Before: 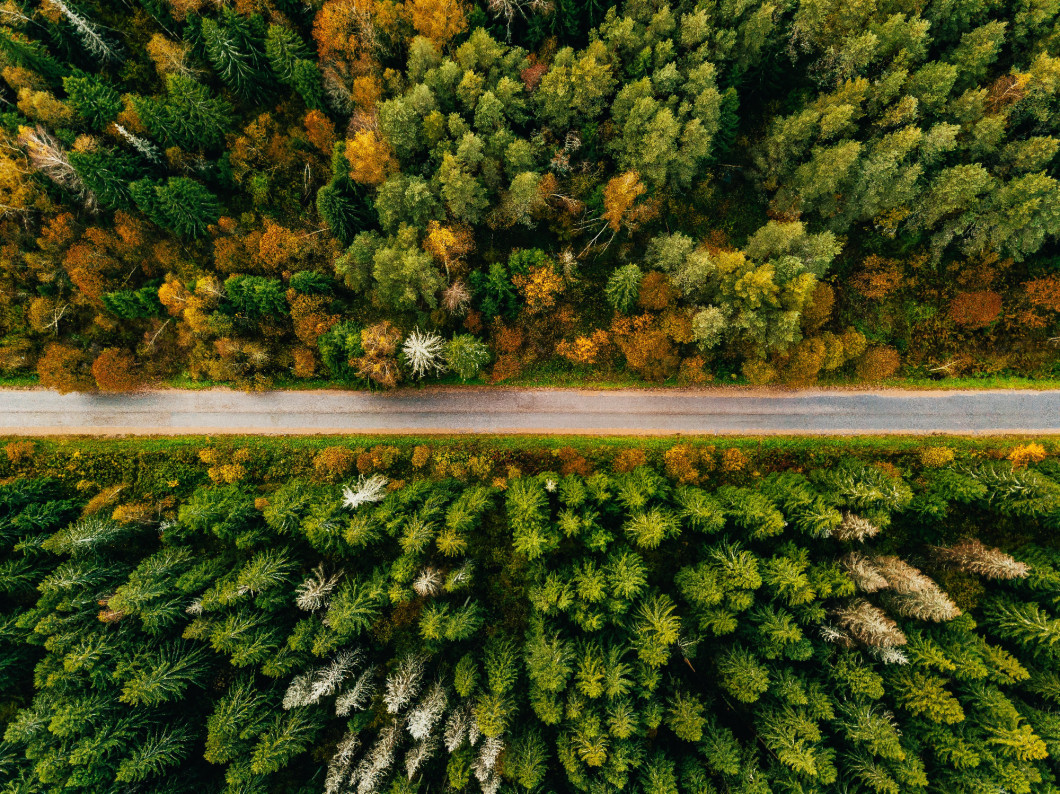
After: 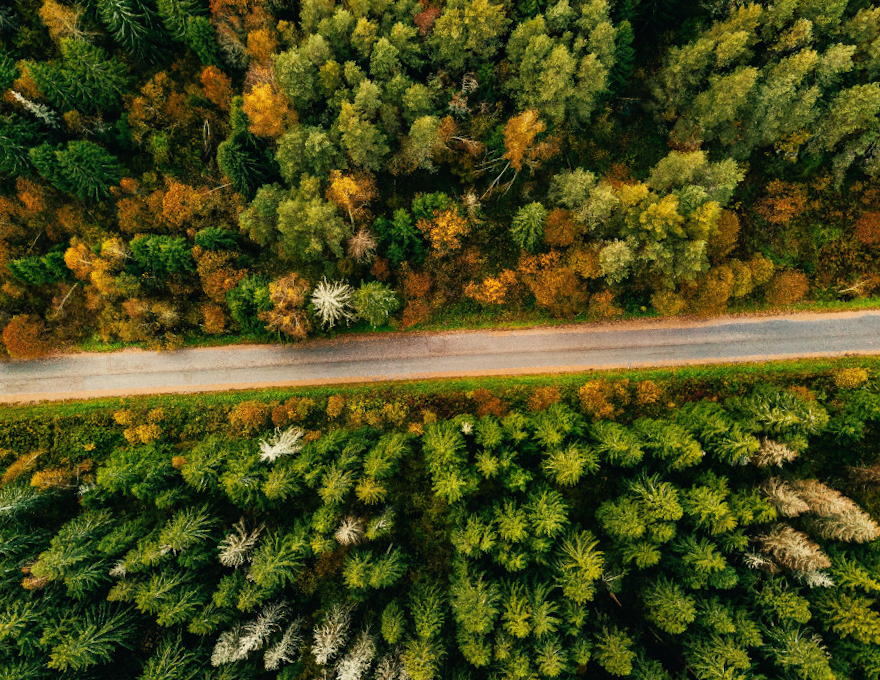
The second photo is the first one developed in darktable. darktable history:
white balance: red 1.029, blue 0.92
crop and rotate: left 10.071%, top 10.071%, right 10.02%, bottom 10.02%
rotate and perspective: rotation -3.18°, automatic cropping off
